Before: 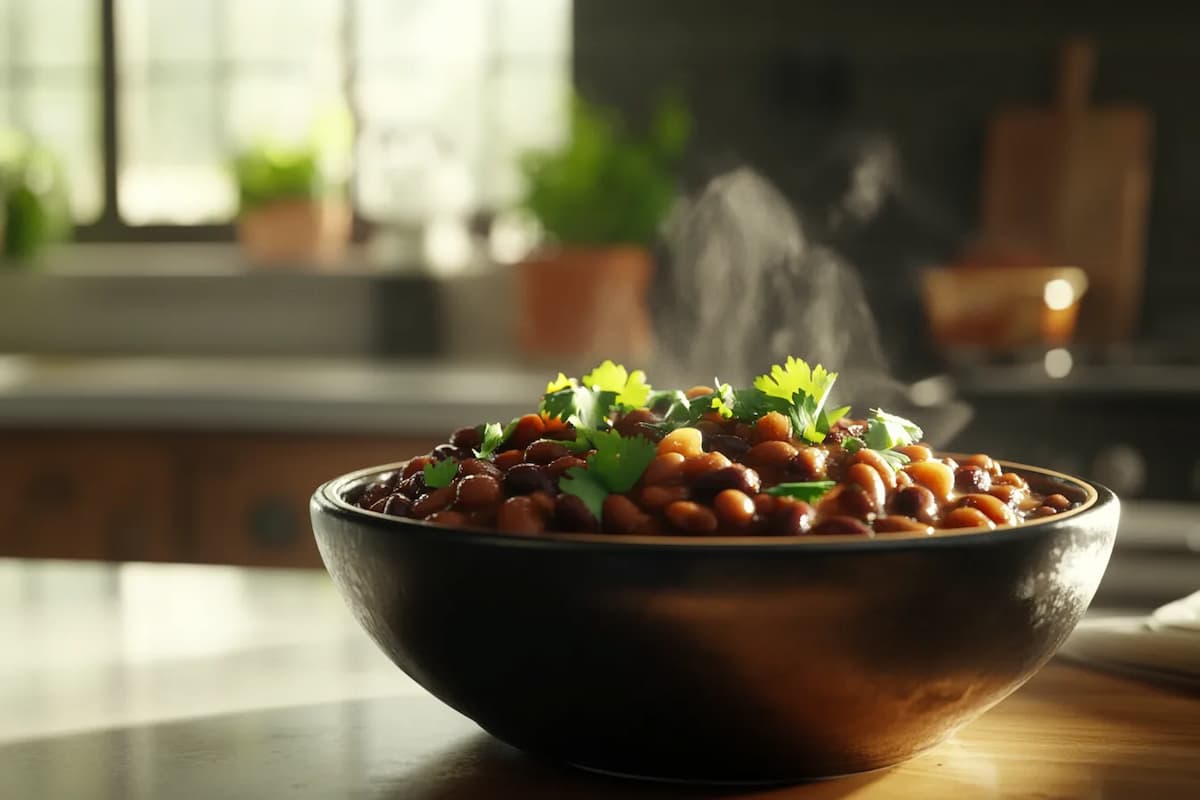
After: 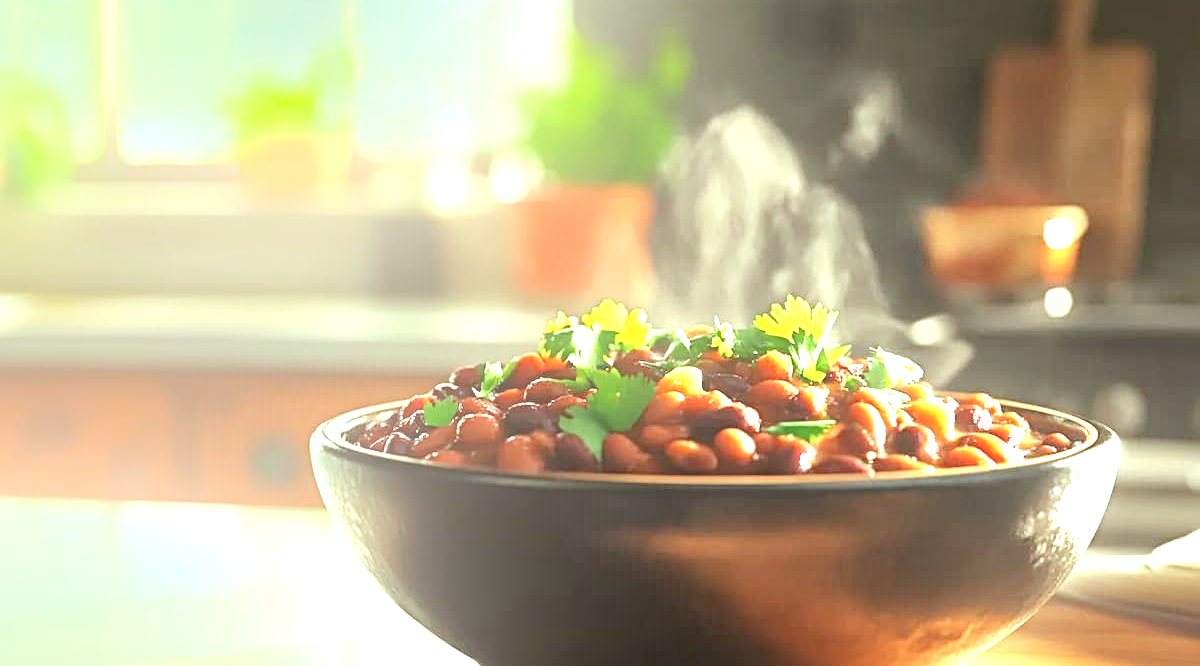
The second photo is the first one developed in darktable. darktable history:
base curve: exposure shift 0, preserve colors none
local contrast: mode bilateral grid, contrast 20, coarseness 50, detail 141%, midtone range 0.2
levels: levels [0, 0.498, 1]
sharpen: radius 3.119
exposure: black level correction 0, exposure 1.741 EV, compensate exposure bias true, compensate highlight preservation false
bloom: size 38%, threshold 95%, strength 30%
crop: top 7.625%, bottom 8.027%
color correction: highlights a* -4.98, highlights b* -3.76, shadows a* 3.83, shadows b* 4.08
